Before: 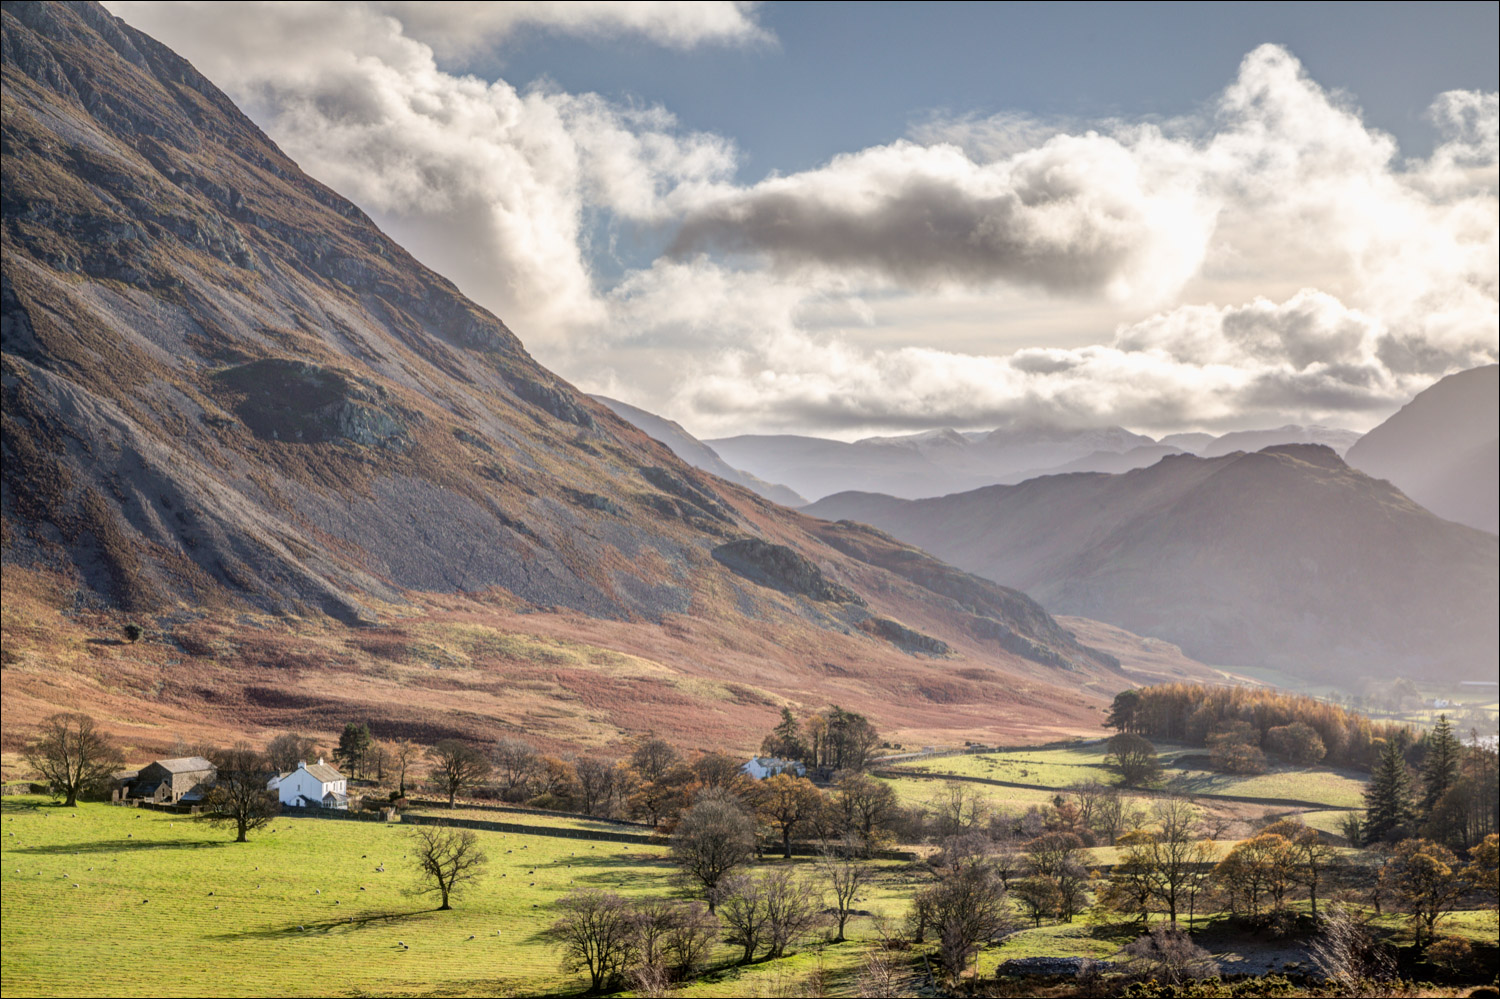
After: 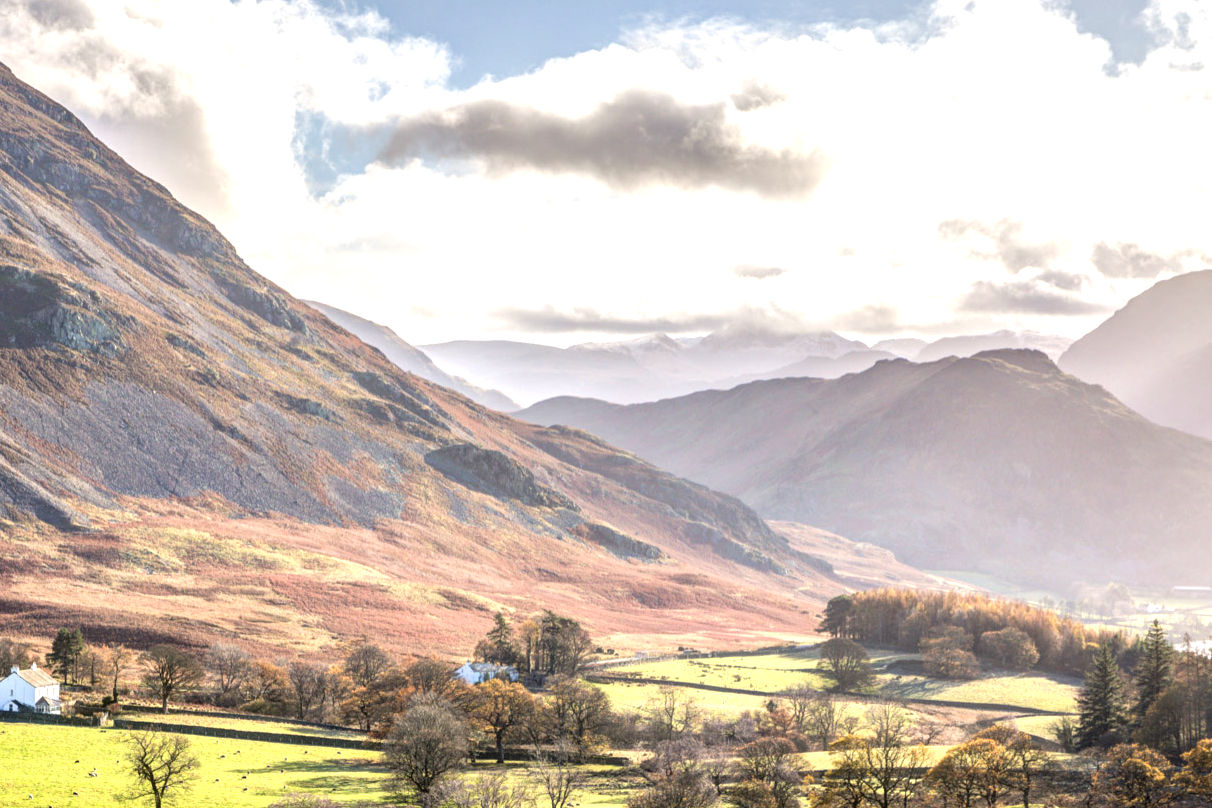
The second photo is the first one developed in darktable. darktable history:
crop: left 19.159%, top 9.58%, bottom 9.58%
exposure: black level correction 0, exposure 0.953 EV, compensate exposure bias true, compensate highlight preservation false
